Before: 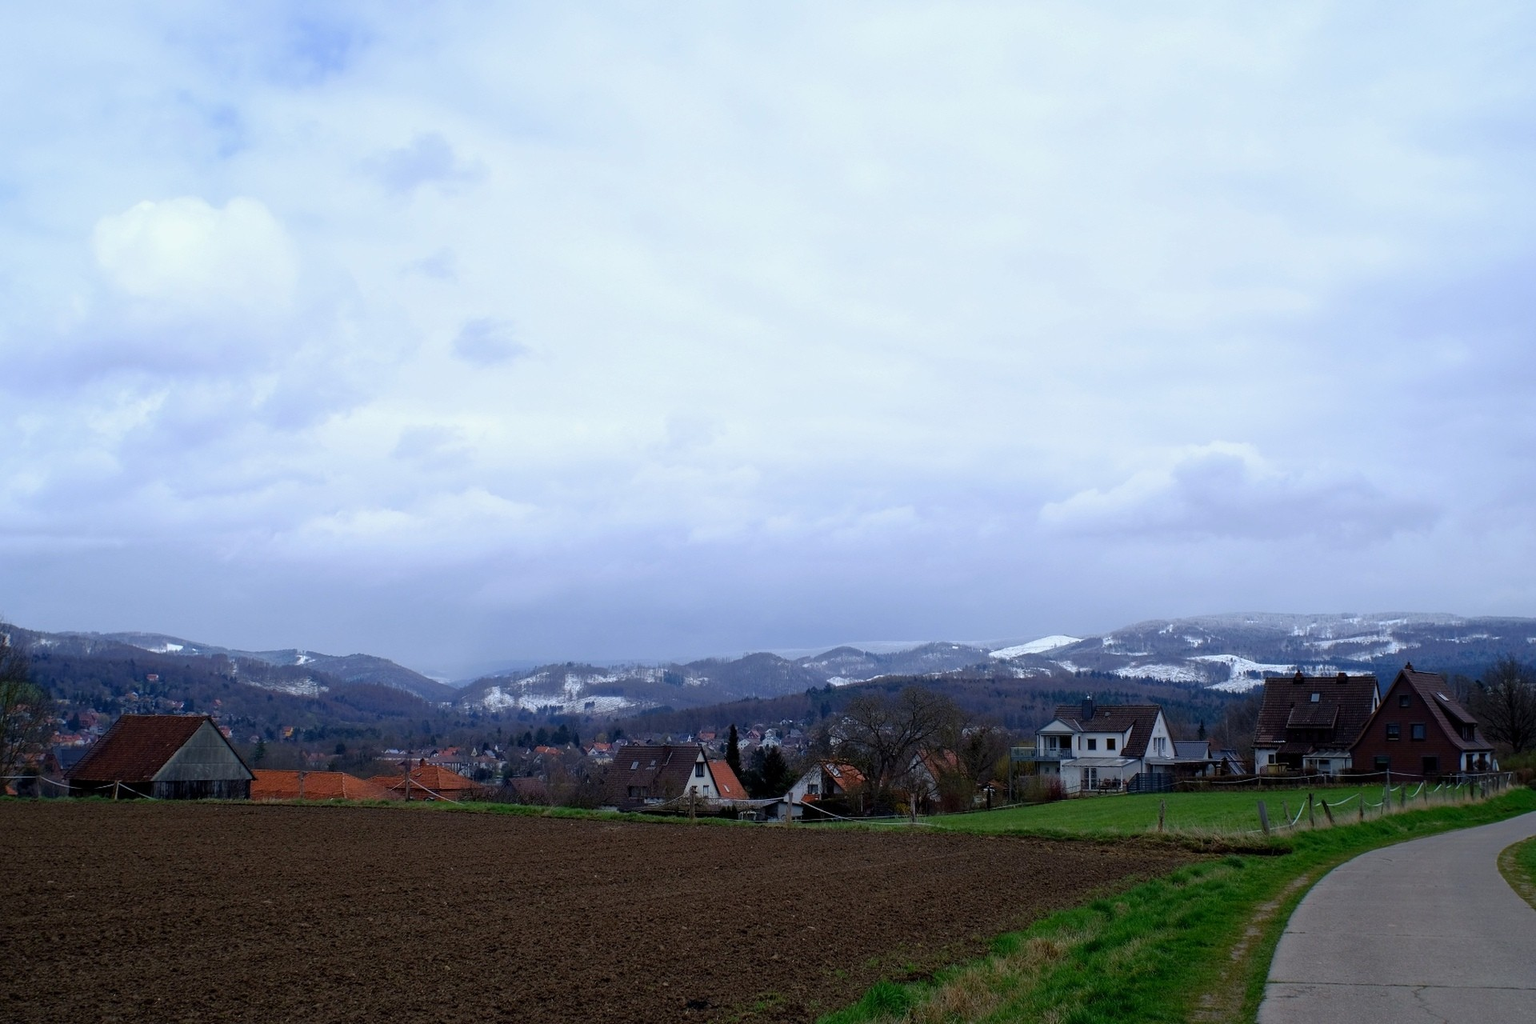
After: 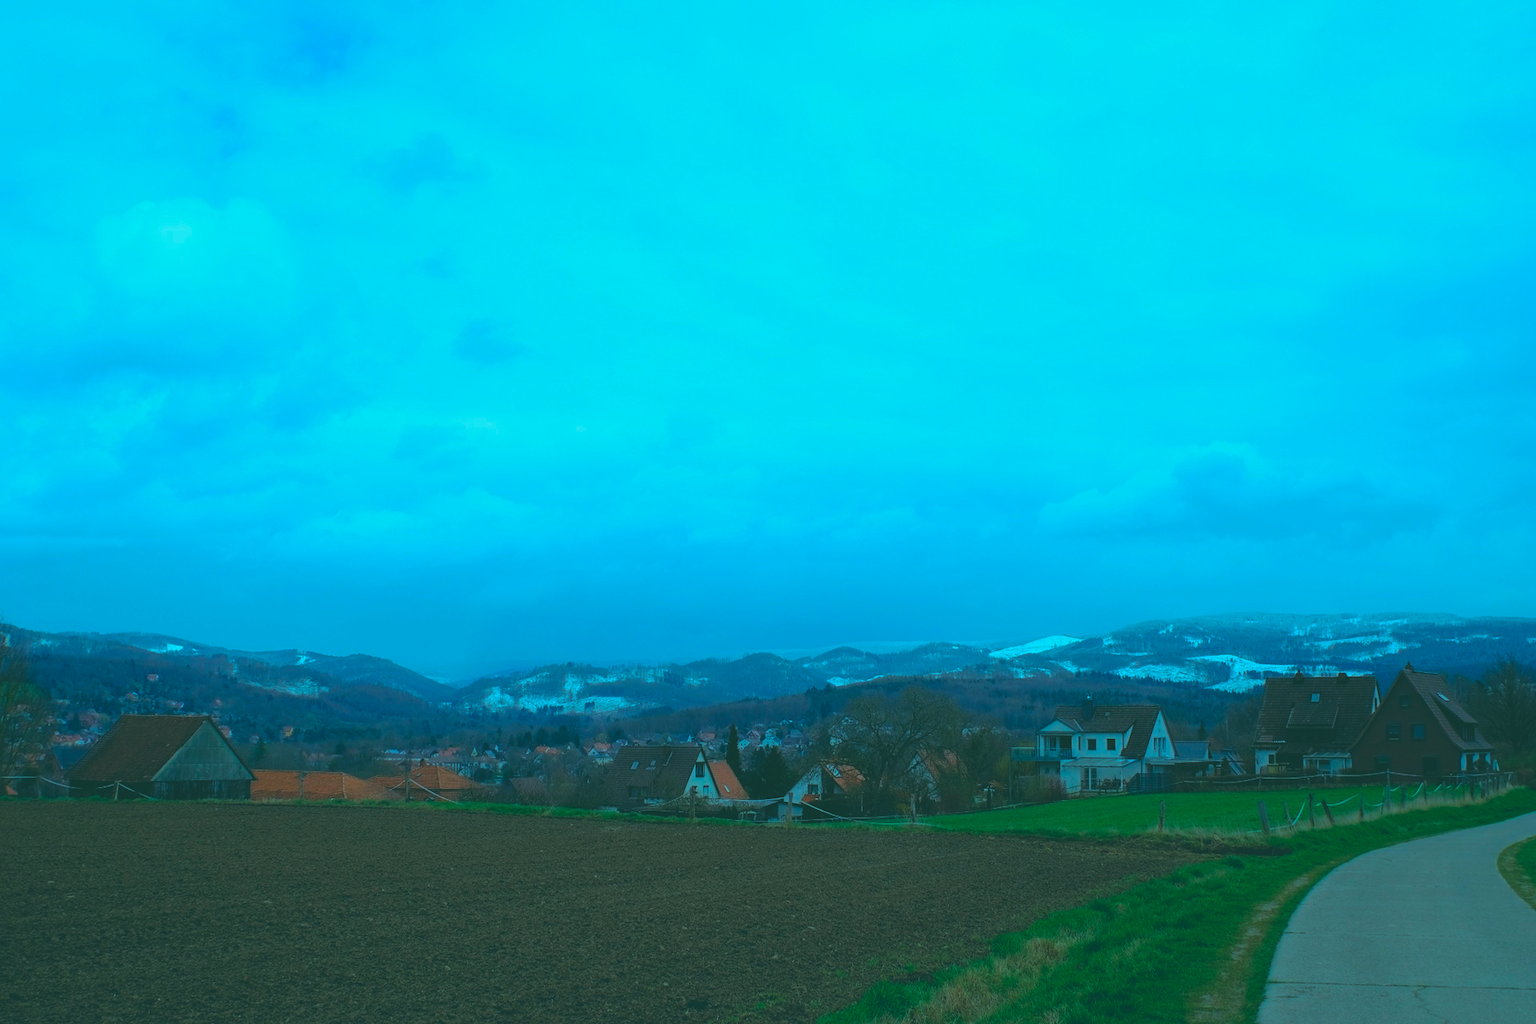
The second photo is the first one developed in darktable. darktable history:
exposure: black level correction -0.031, compensate highlight preservation false
color balance rgb: power › chroma 2.176%, power › hue 167.26°, highlights gain › luminance -33.289%, highlights gain › chroma 5.56%, highlights gain › hue 215.76°, perceptual saturation grading › global saturation 30.485%
